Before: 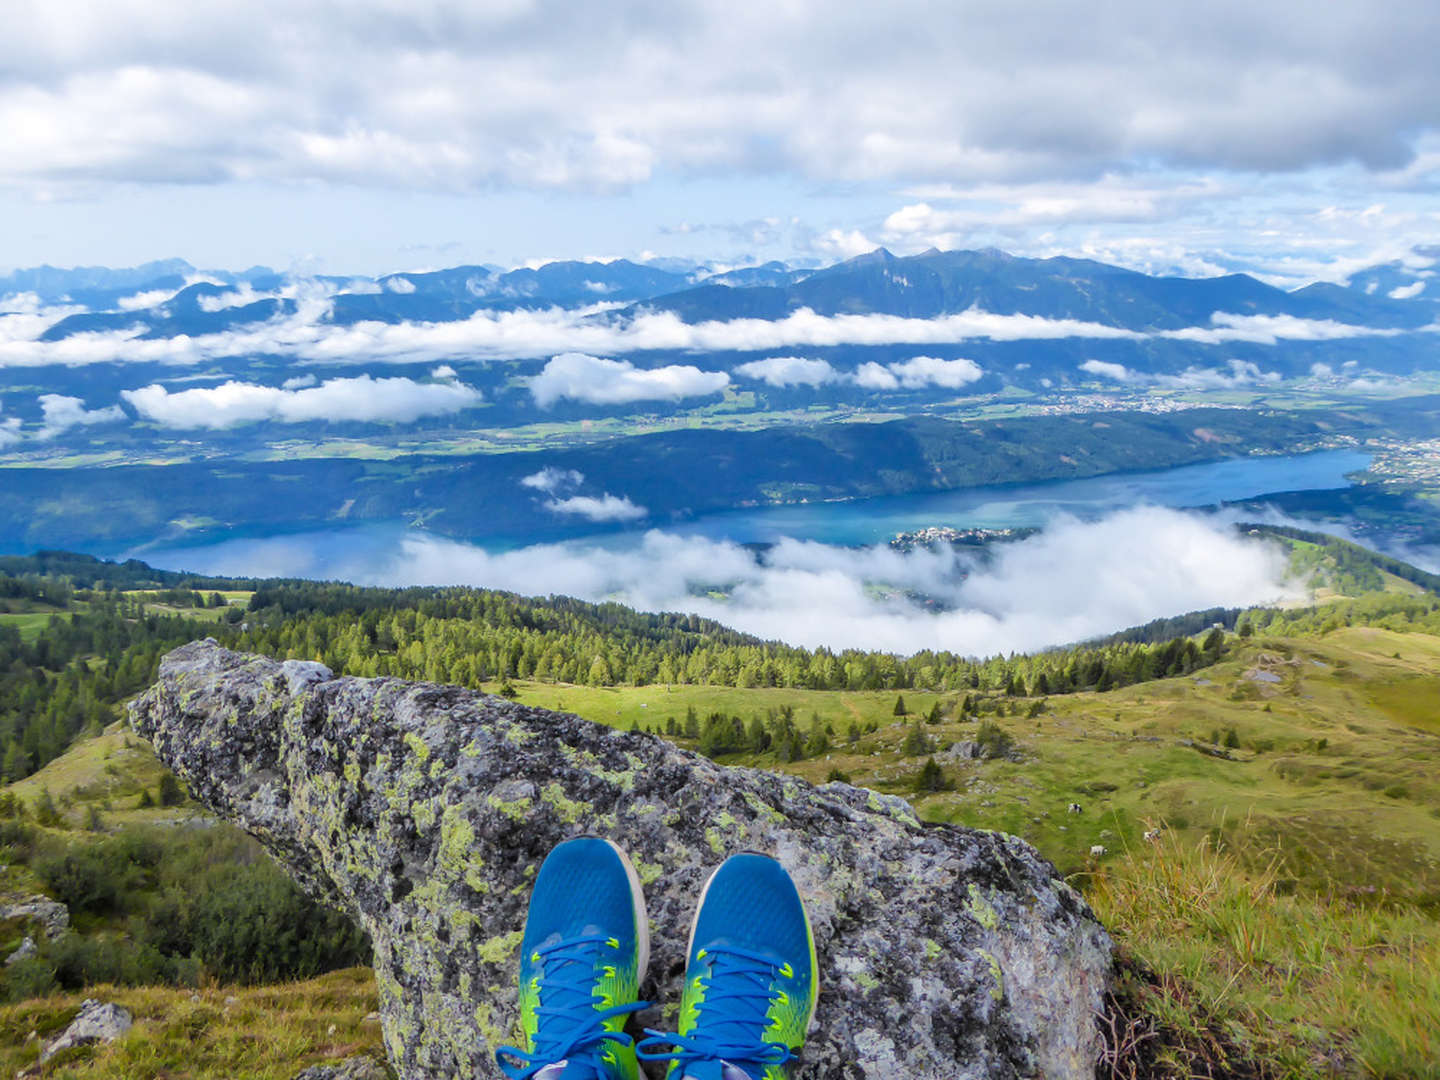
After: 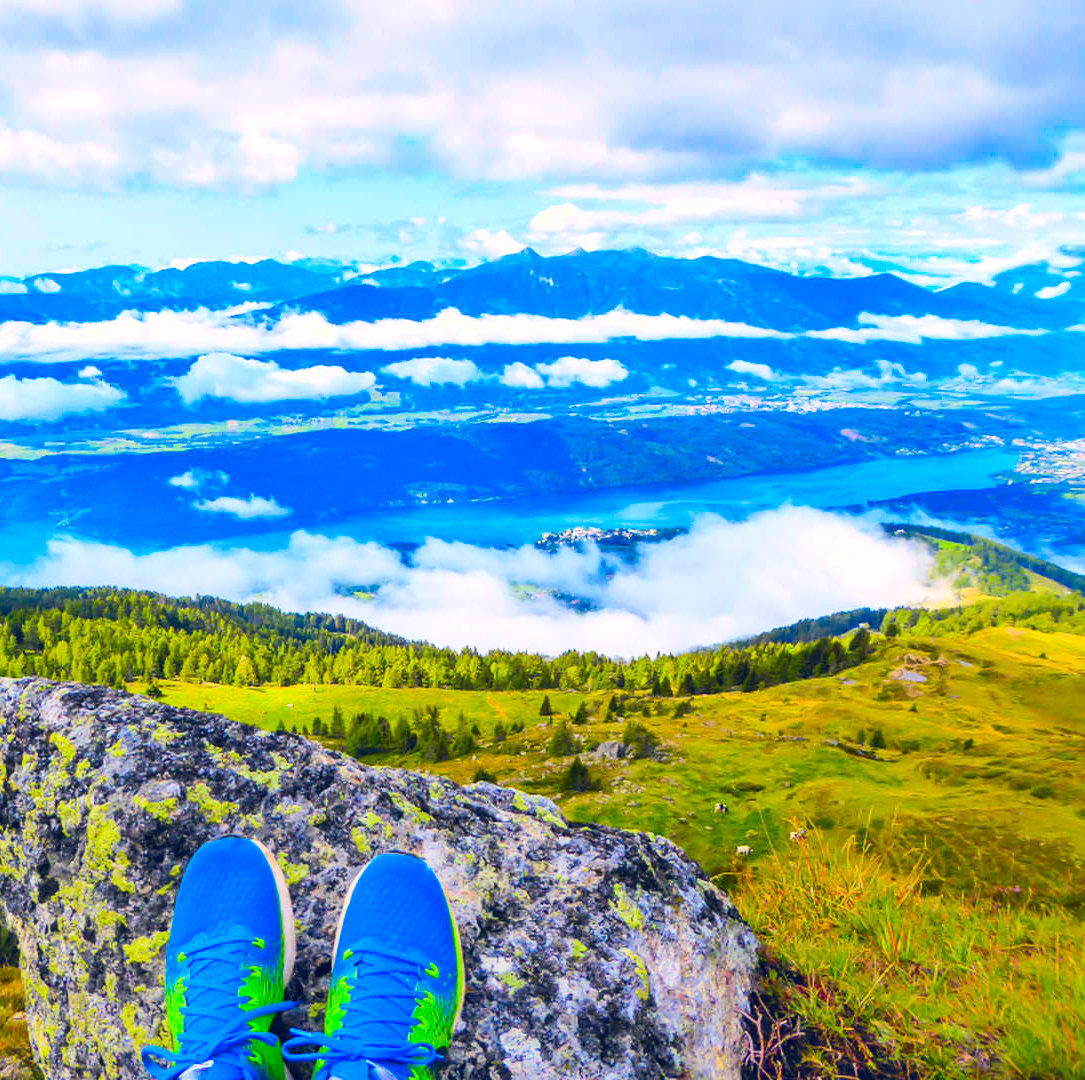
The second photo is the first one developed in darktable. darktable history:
contrast brightness saturation: contrast 0.23, brightness 0.1, saturation 0.29
shadows and highlights: low approximation 0.01, soften with gaussian
exposure: exposure 0.2 EV, compensate highlight preservation false
color balance rgb: shadows lift › hue 87.51°, highlights gain › chroma 1.62%, highlights gain › hue 55.1°, global offset › chroma 0.1%, global offset › hue 253.66°, linear chroma grading › global chroma 0.5%
crop and rotate: left 24.6%
color contrast: green-magenta contrast 1.55, blue-yellow contrast 1.83
